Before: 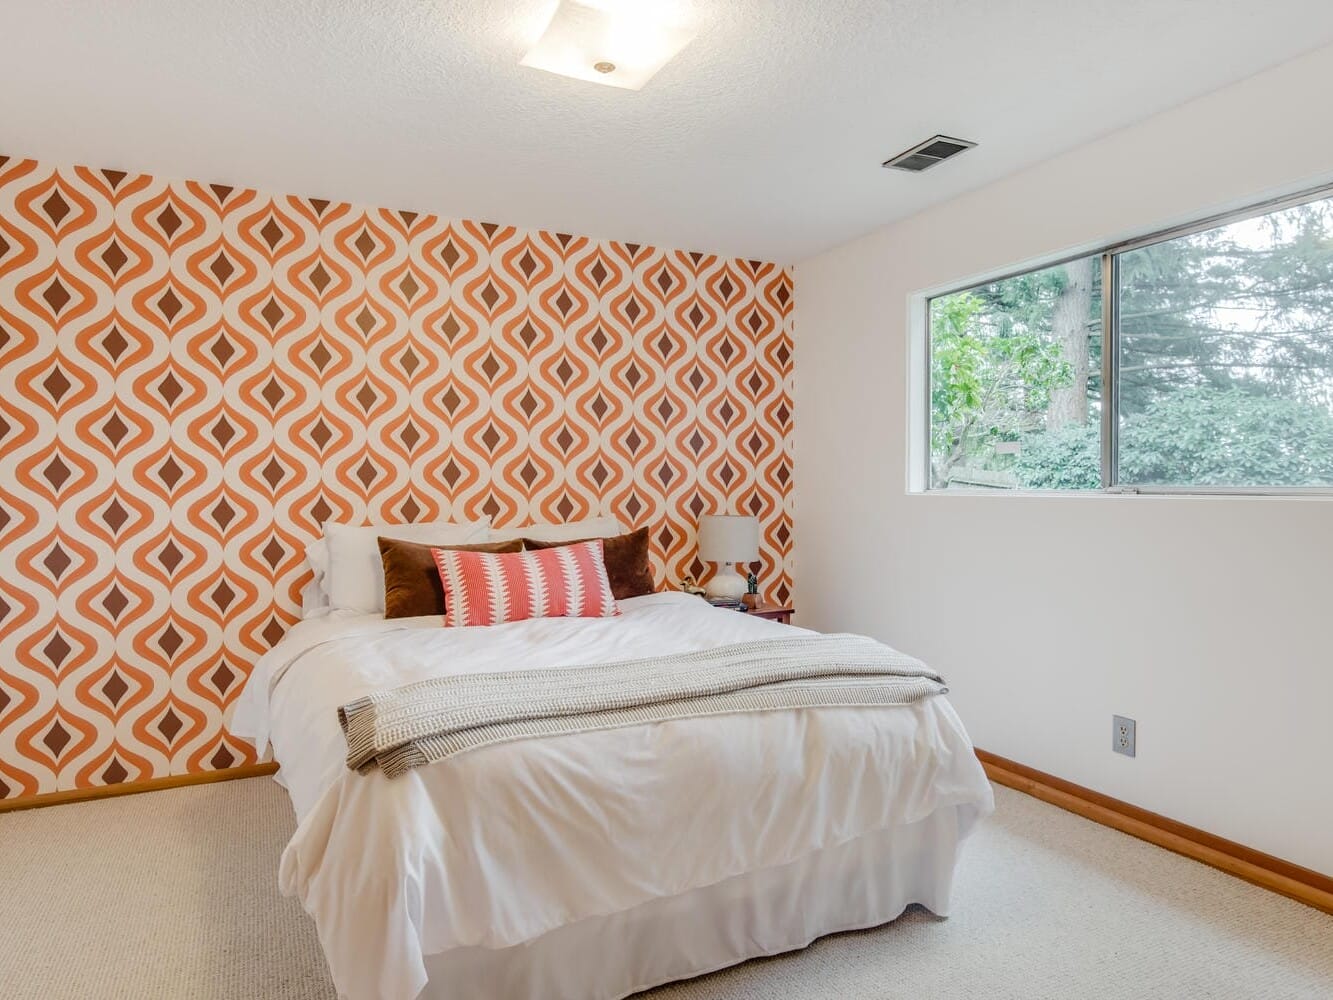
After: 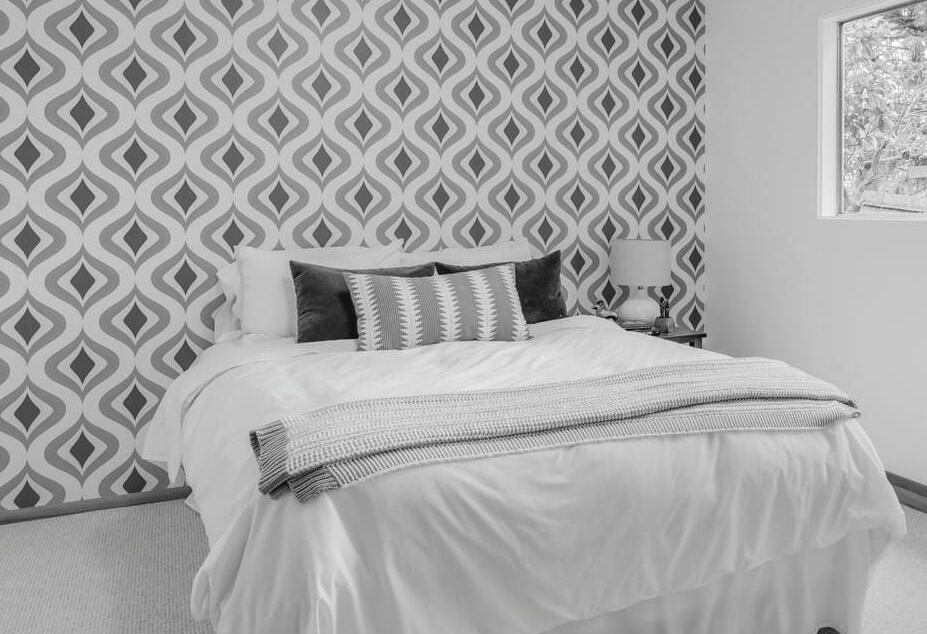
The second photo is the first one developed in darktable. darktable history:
crop: left 6.633%, top 27.658%, right 23.778%, bottom 8.919%
color correction: highlights b* -0.041, saturation 0.515
contrast brightness saturation: saturation -0.993
